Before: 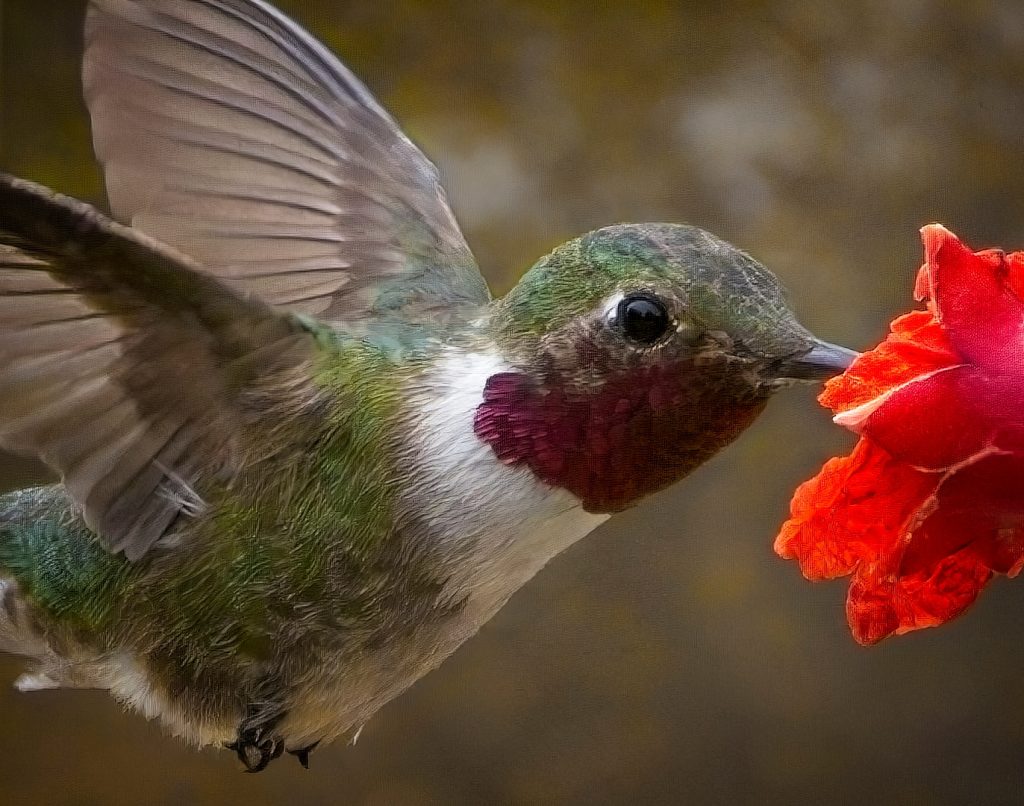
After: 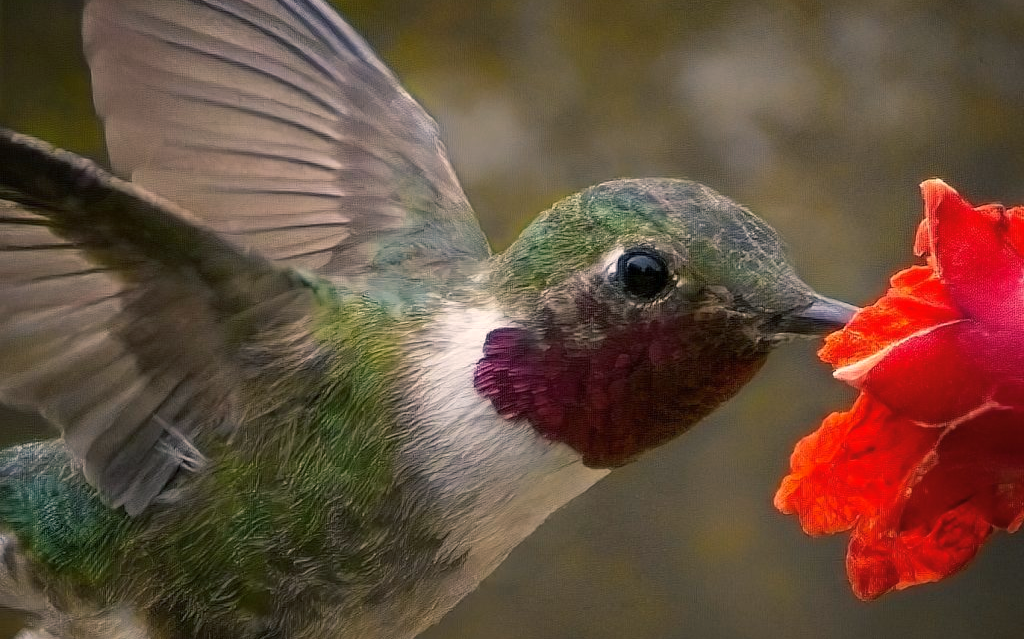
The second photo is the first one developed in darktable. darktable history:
color balance rgb: shadows lift › chroma 5.41%, shadows lift › hue 240°, highlights gain › chroma 3.74%, highlights gain › hue 60°, saturation formula JzAzBz (2021)
crop and rotate: top 5.667%, bottom 14.937%
